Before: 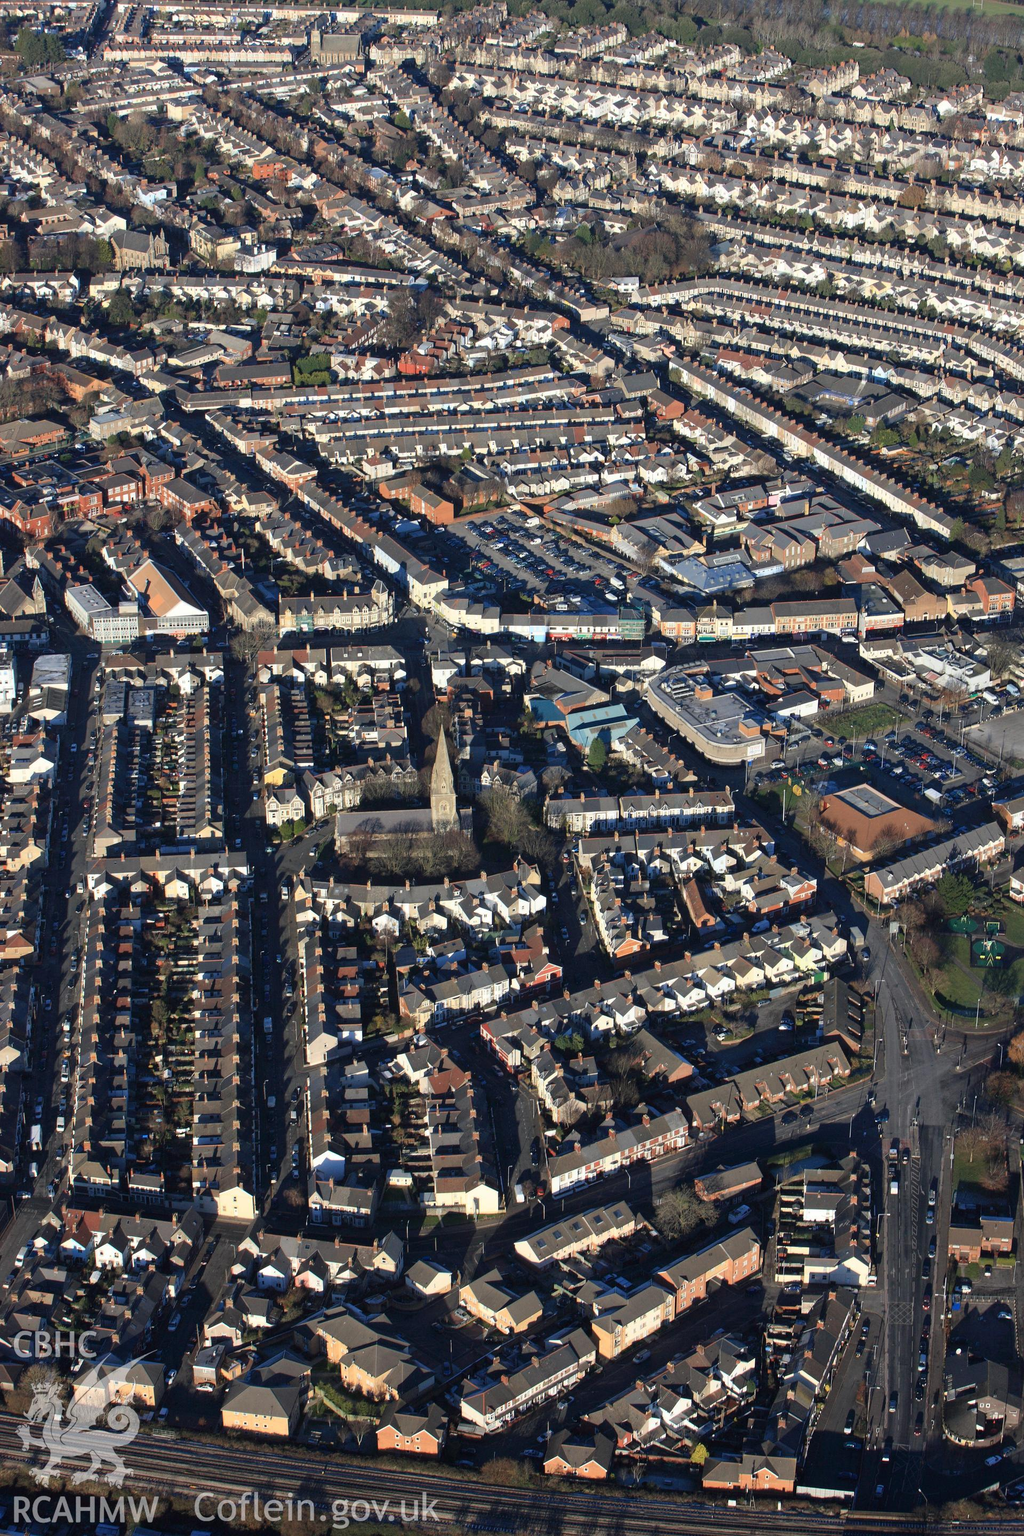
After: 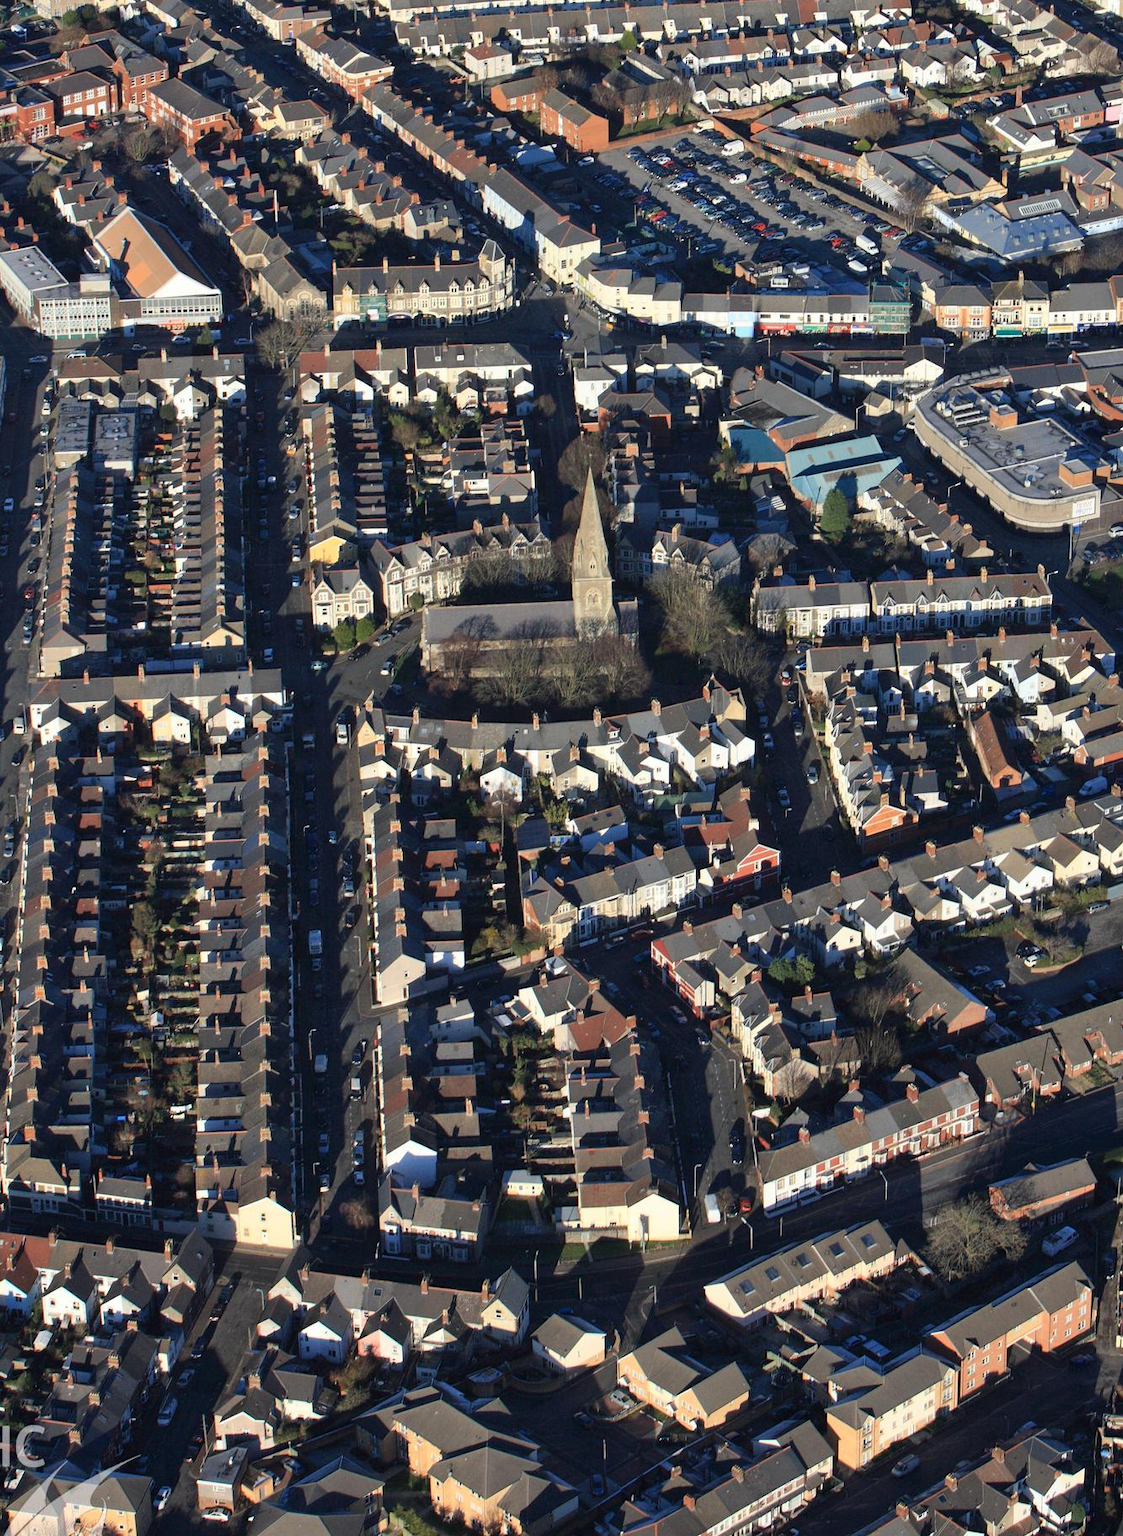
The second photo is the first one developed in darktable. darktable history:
levels: mode automatic, levels [0, 0.618, 1]
shadows and highlights: shadows 31.12, highlights 0.607, soften with gaussian
crop: left 6.703%, top 27.887%, right 23.811%, bottom 8.772%
